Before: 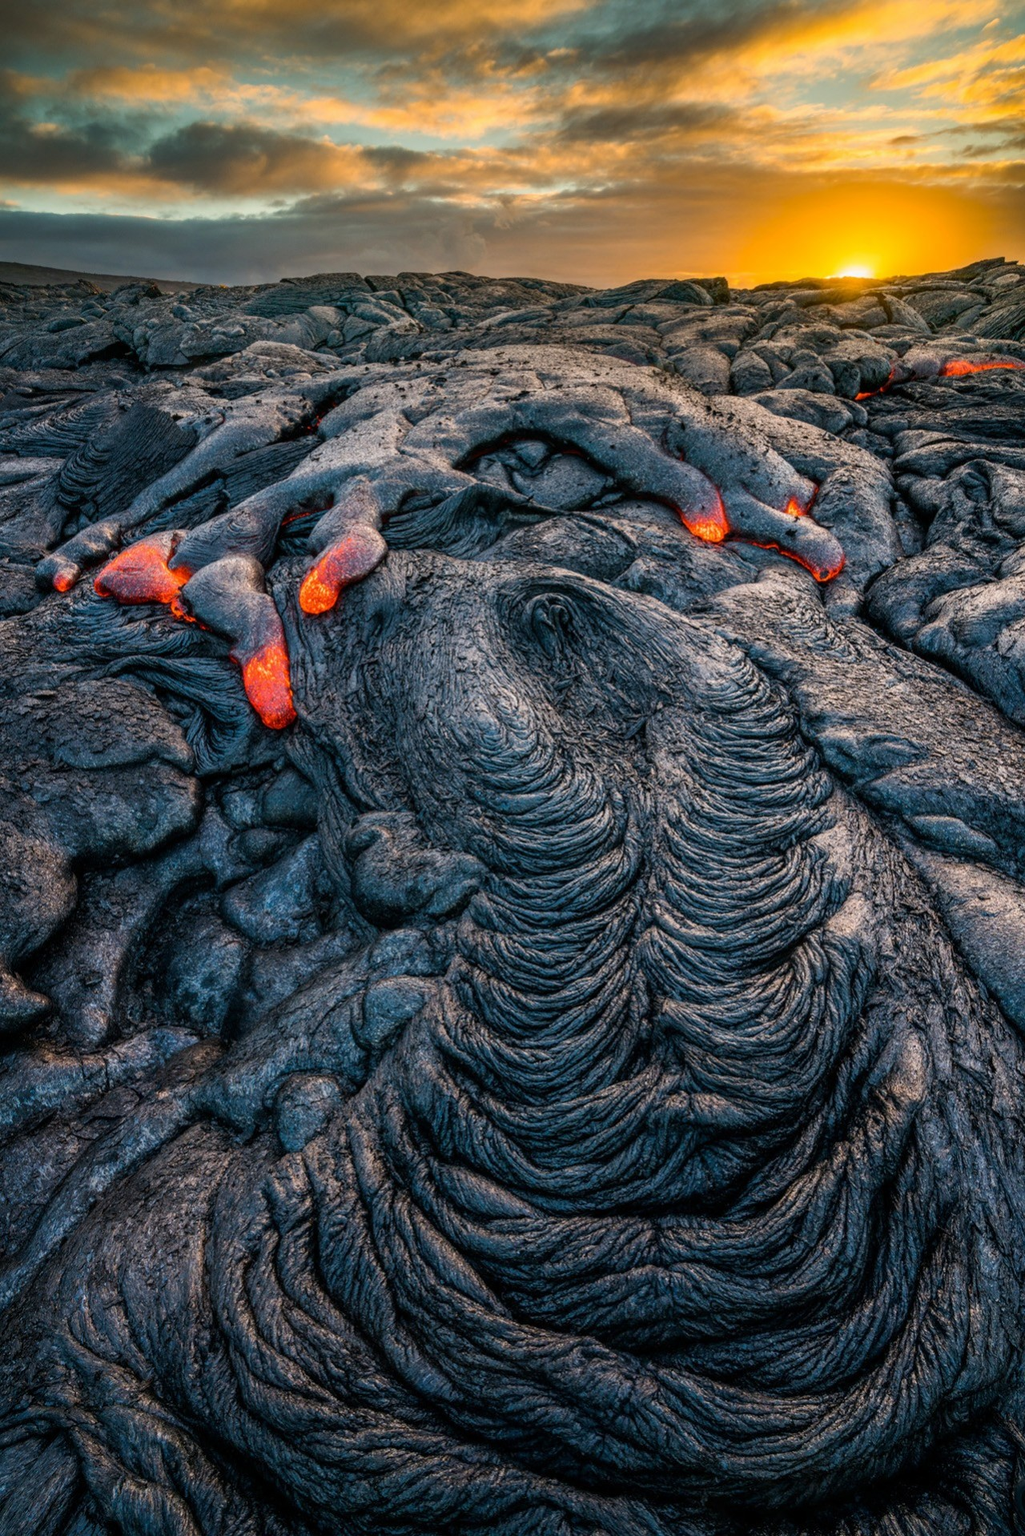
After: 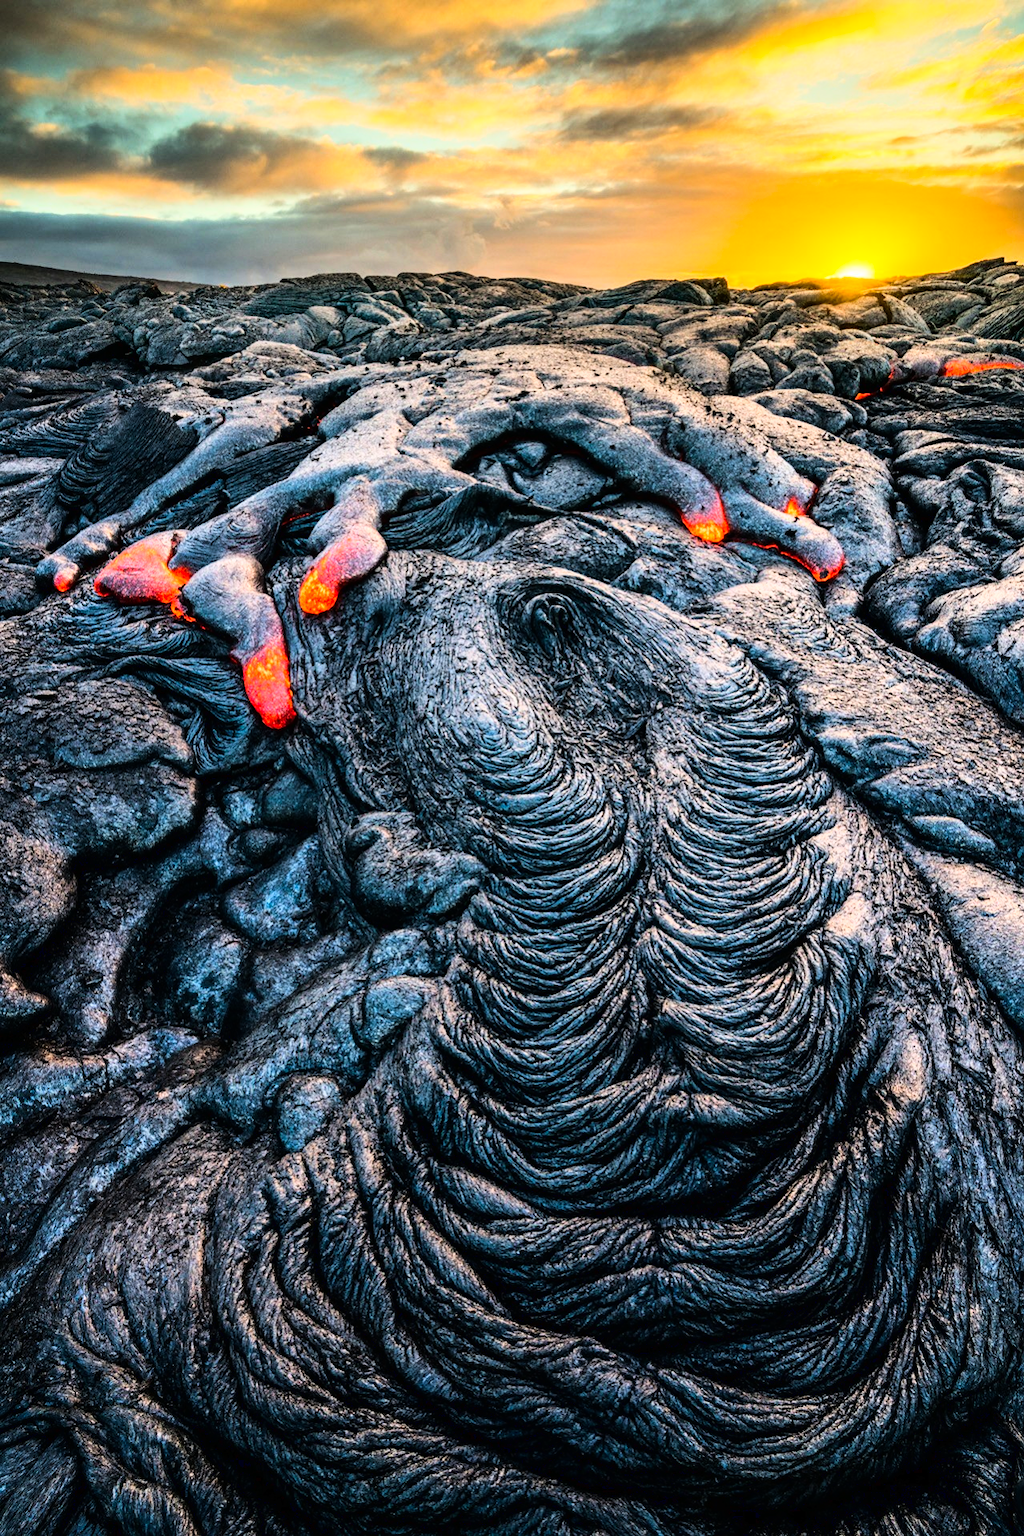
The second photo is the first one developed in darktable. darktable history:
base curve: curves: ch0 [(0, 0) (0, 0) (0.002, 0.001) (0.008, 0.003) (0.019, 0.011) (0.037, 0.037) (0.064, 0.11) (0.102, 0.232) (0.152, 0.379) (0.216, 0.524) (0.296, 0.665) (0.394, 0.789) (0.512, 0.881) (0.651, 0.945) (0.813, 0.986) (1, 1)]
color correction: highlights b* -0.04, saturation 1.14
